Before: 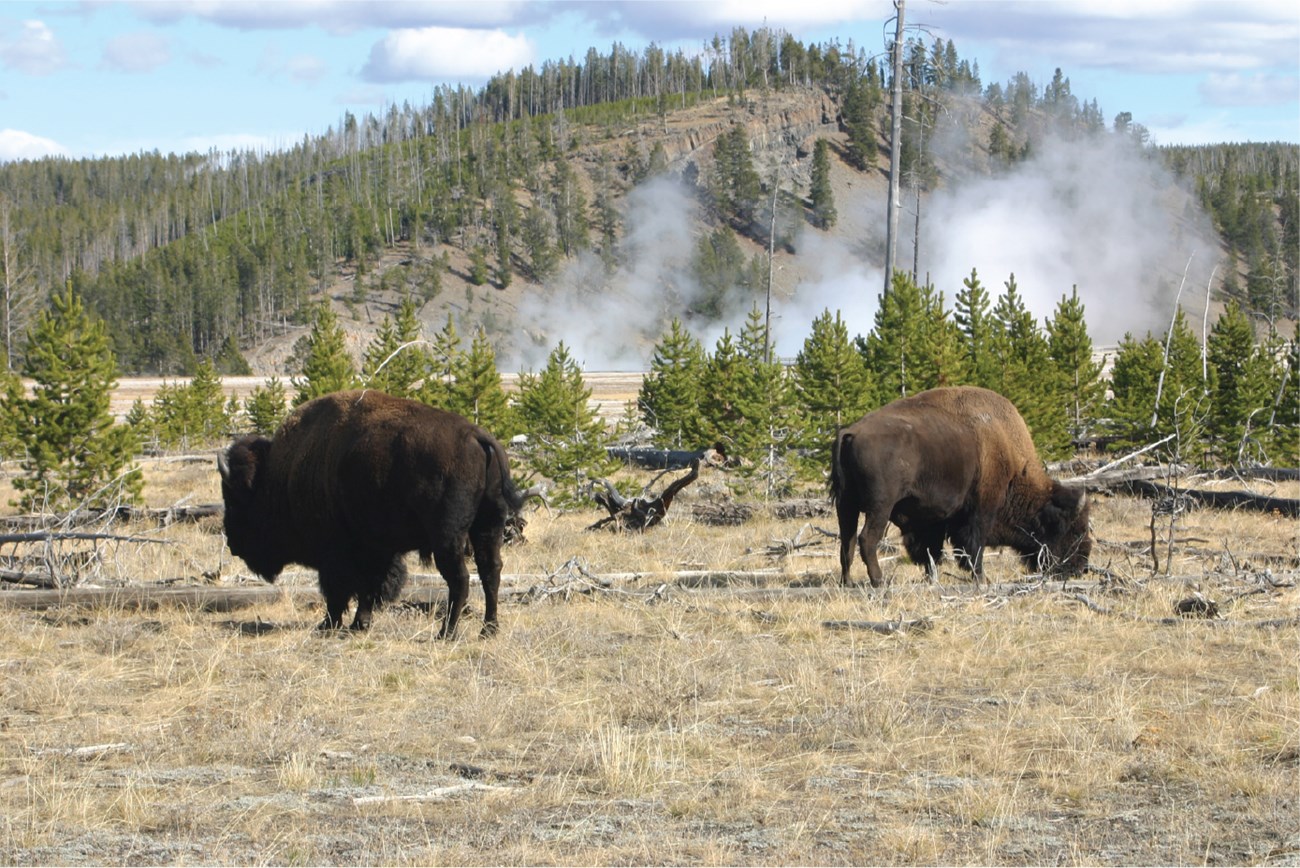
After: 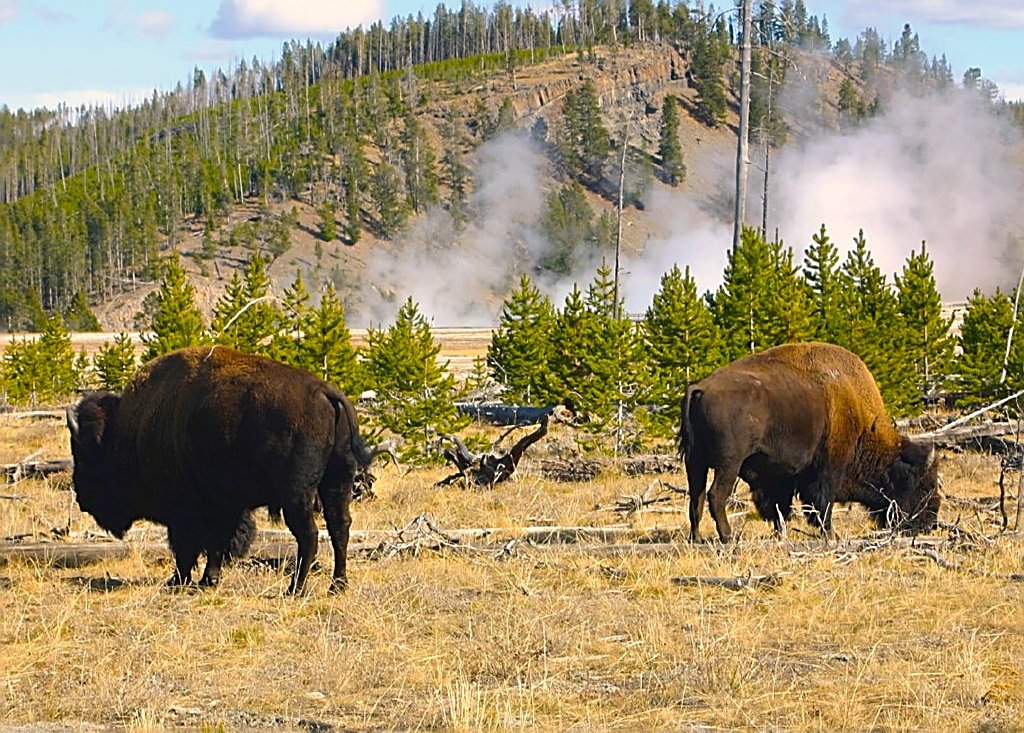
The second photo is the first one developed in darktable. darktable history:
color balance rgb: shadows lift › luminance -10.05%, highlights gain › chroma 3.029%, highlights gain › hue 60.01°, linear chroma grading › global chroma 14.412%, perceptual saturation grading › global saturation 36.506%, perceptual saturation grading › shadows 35.925%
sharpen: amount 1
crop: left 11.627%, top 5.151%, right 9.568%, bottom 10.401%
